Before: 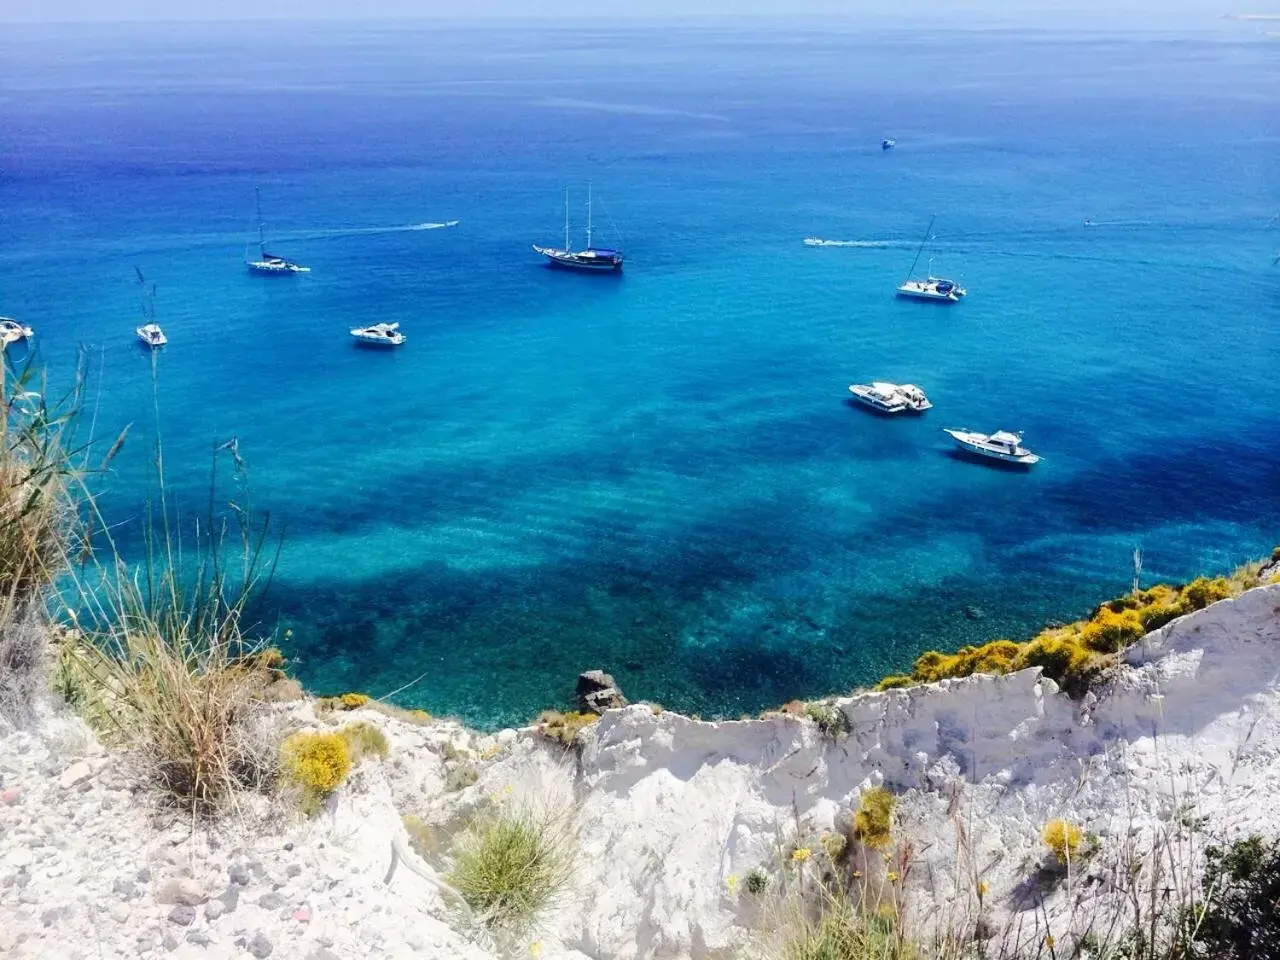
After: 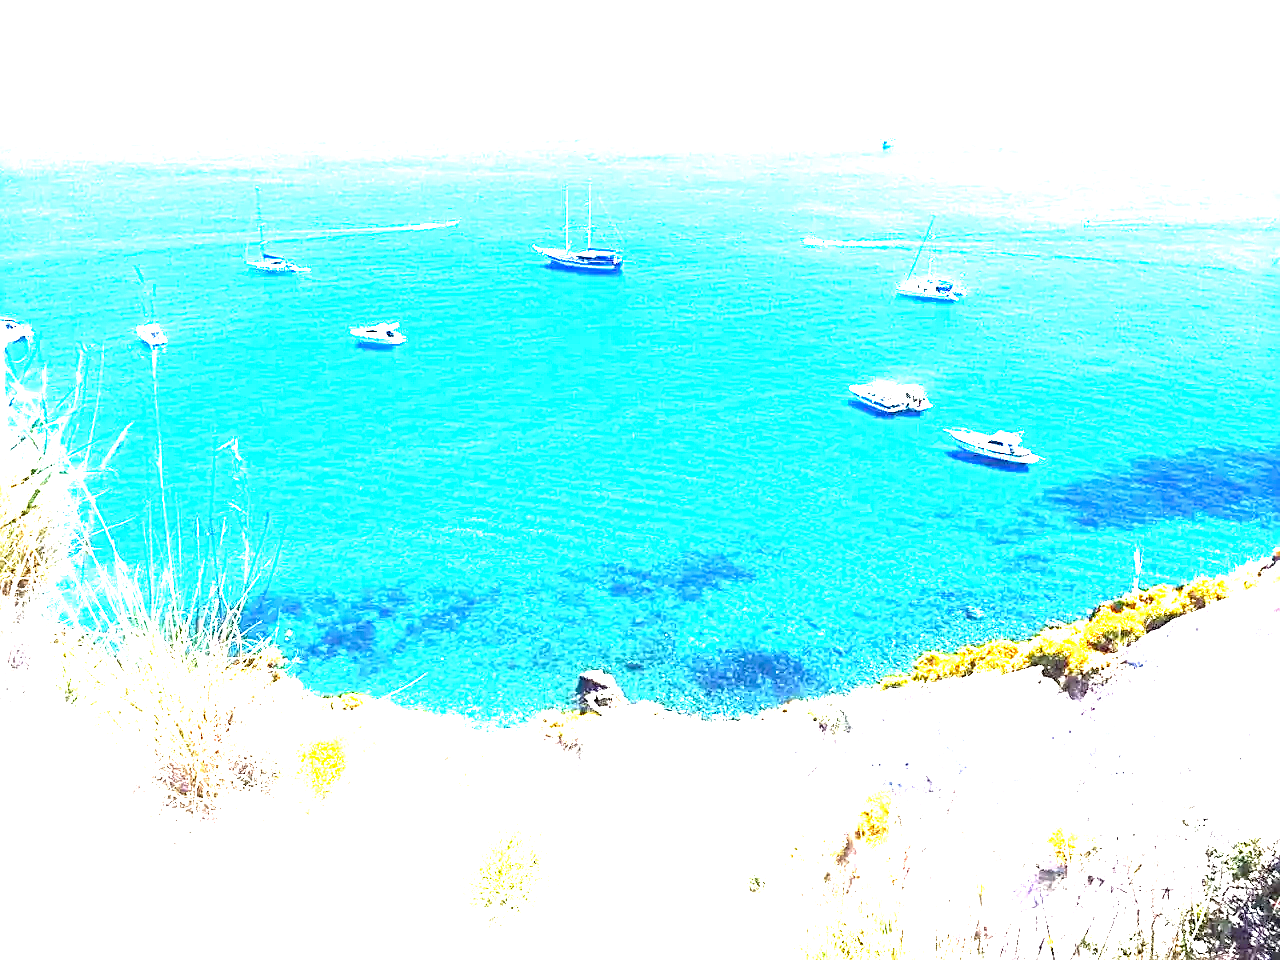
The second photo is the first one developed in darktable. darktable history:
exposure: black level correction 0, exposure 4 EV, compensate exposure bias true, compensate highlight preservation false
sharpen: on, module defaults
